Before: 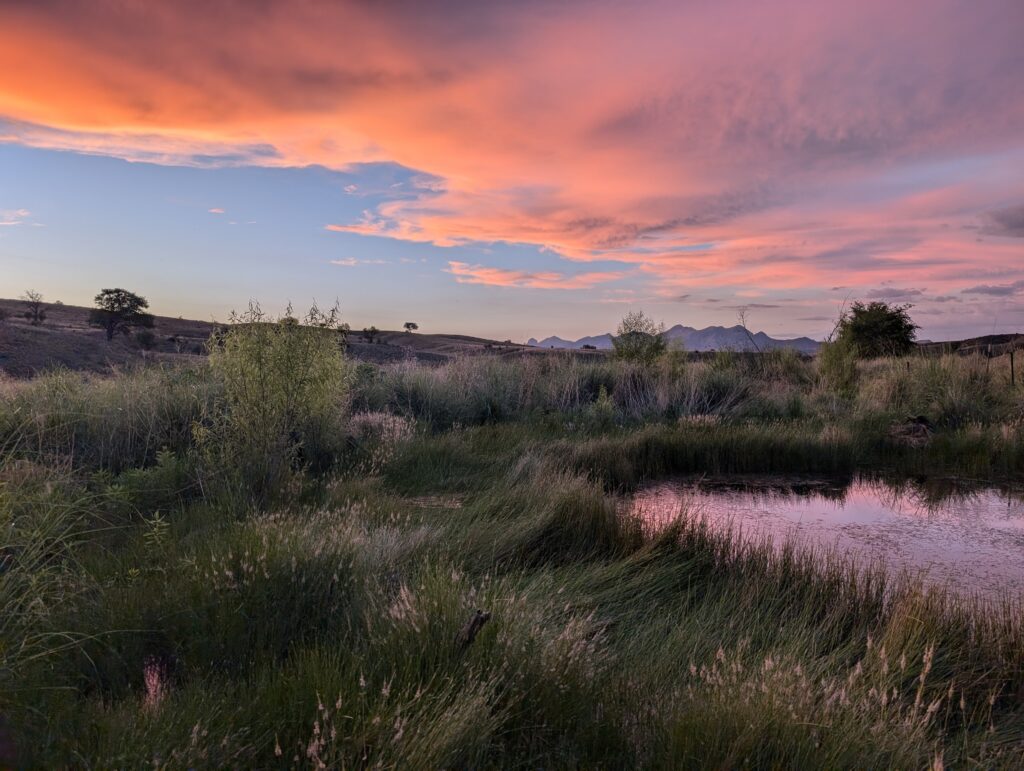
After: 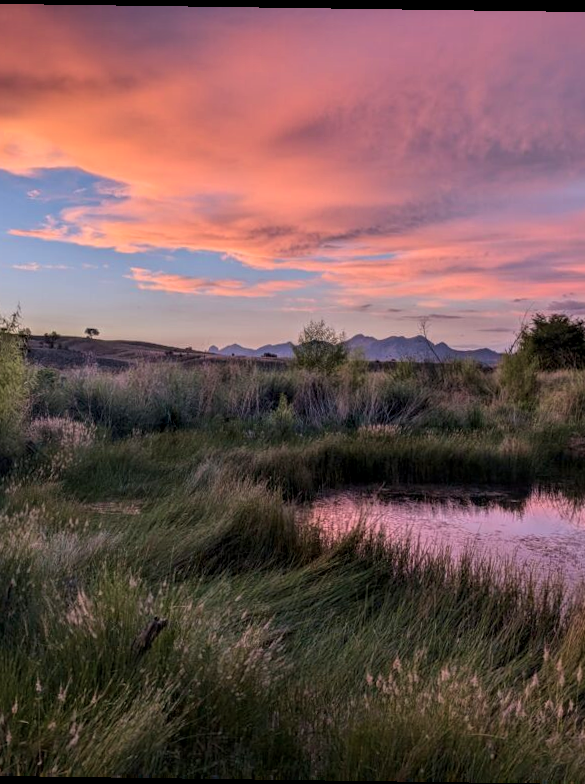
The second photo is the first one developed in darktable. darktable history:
crop: left 31.458%, top 0%, right 11.876%
rotate and perspective: rotation 0.8°, automatic cropping off
velvia: on, module defaults
local contrast: on, module defaults
